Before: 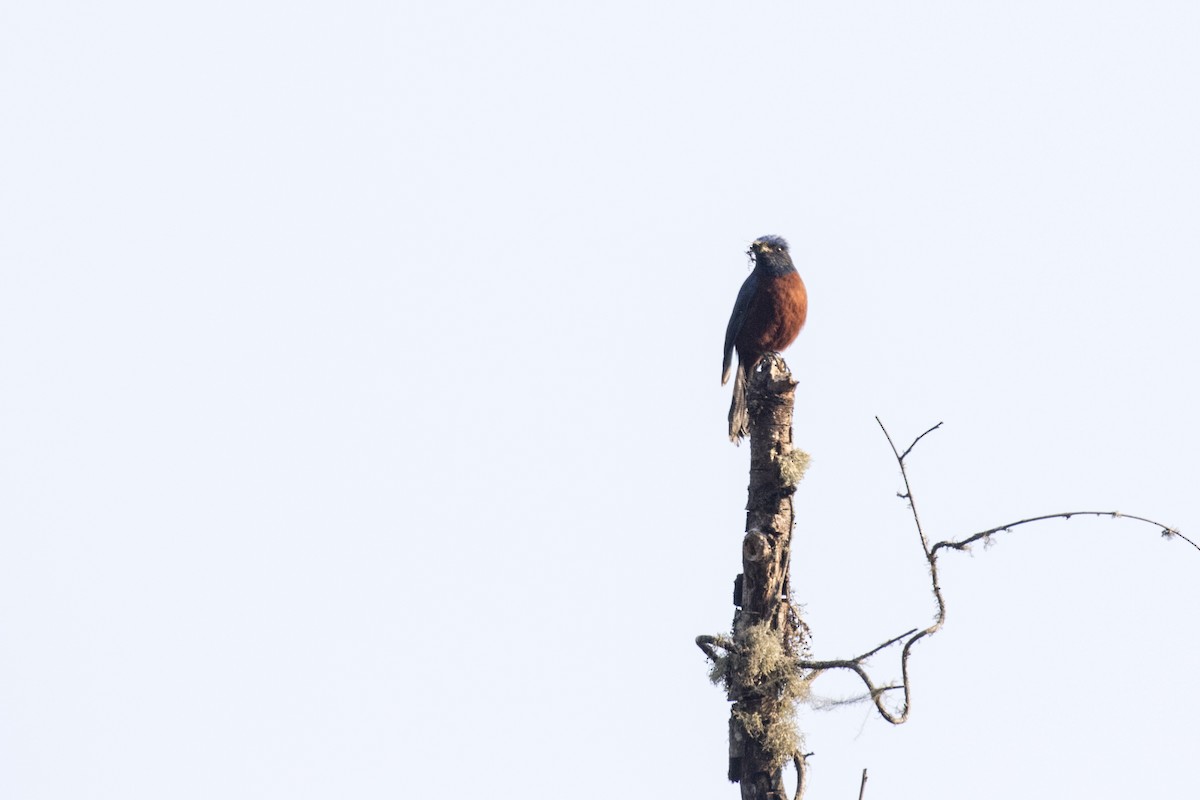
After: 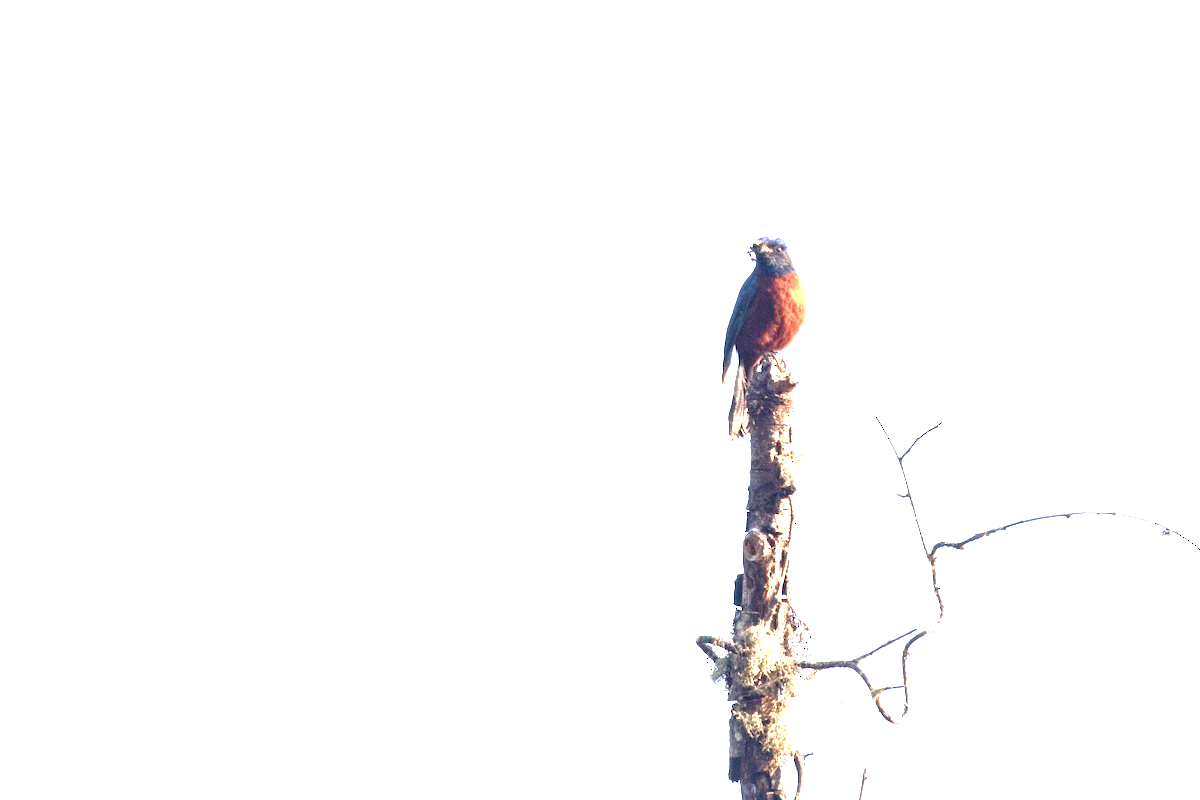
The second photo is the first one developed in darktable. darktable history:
exposure: exposure 2.042 EV, compensate highlight preservation false
tone equalizer: -8 EV 0.213 EV, -7 EV 0.446 EV, -6 EV 0.44 EV, -5 EV 0.243 EV, -3 EV -0.256 EV, -2 EV -0.389 EV, -1 EV -0.396 EV, +0 EV -0.246 EV, edges refinement/feathering 500, mask exposure compensation -1.57 EV, preserve details no
velvia: on, module defaults
